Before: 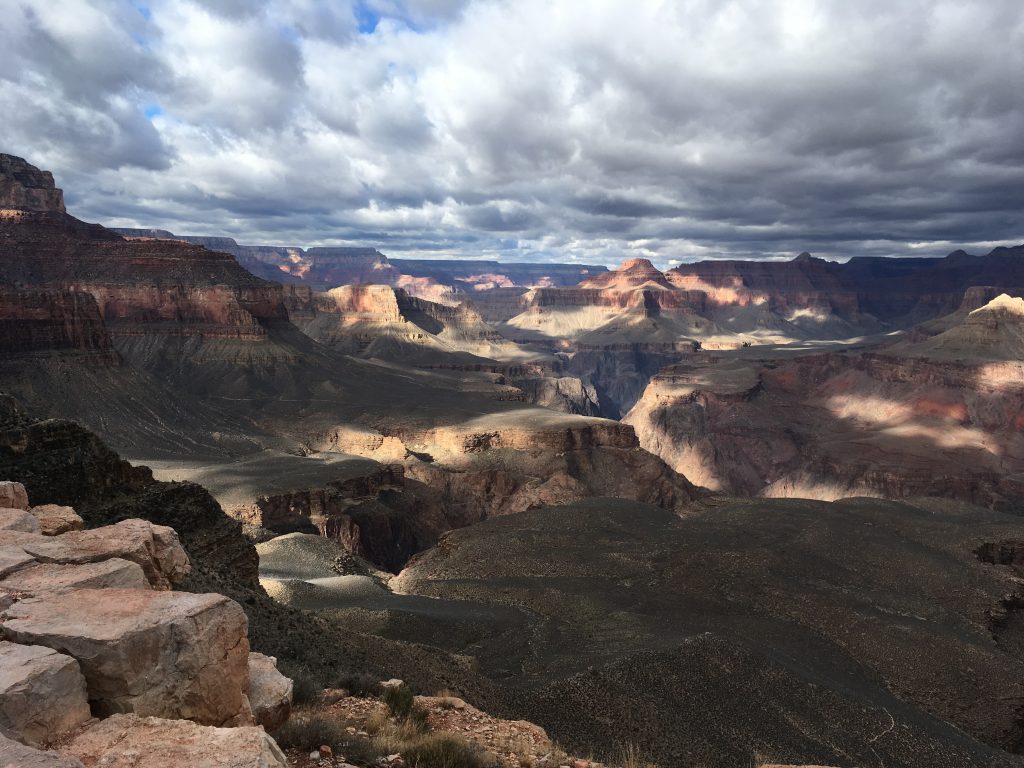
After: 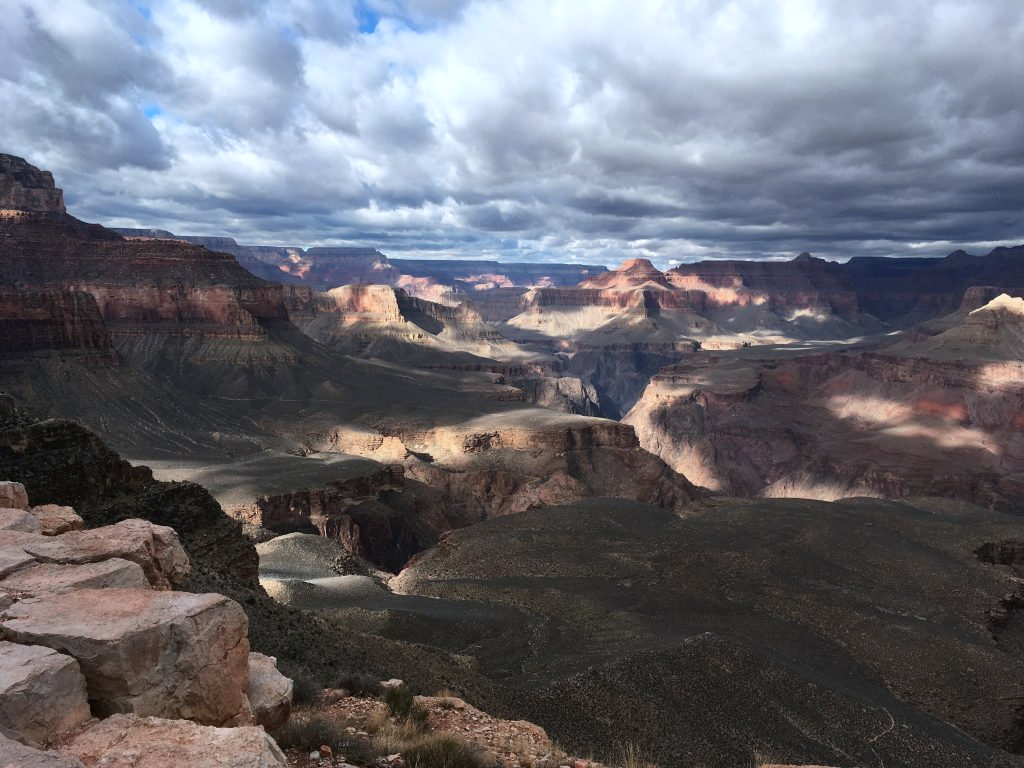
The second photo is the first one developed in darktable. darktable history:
color correction: highlights a* -0.683, highlights b* -8.24
